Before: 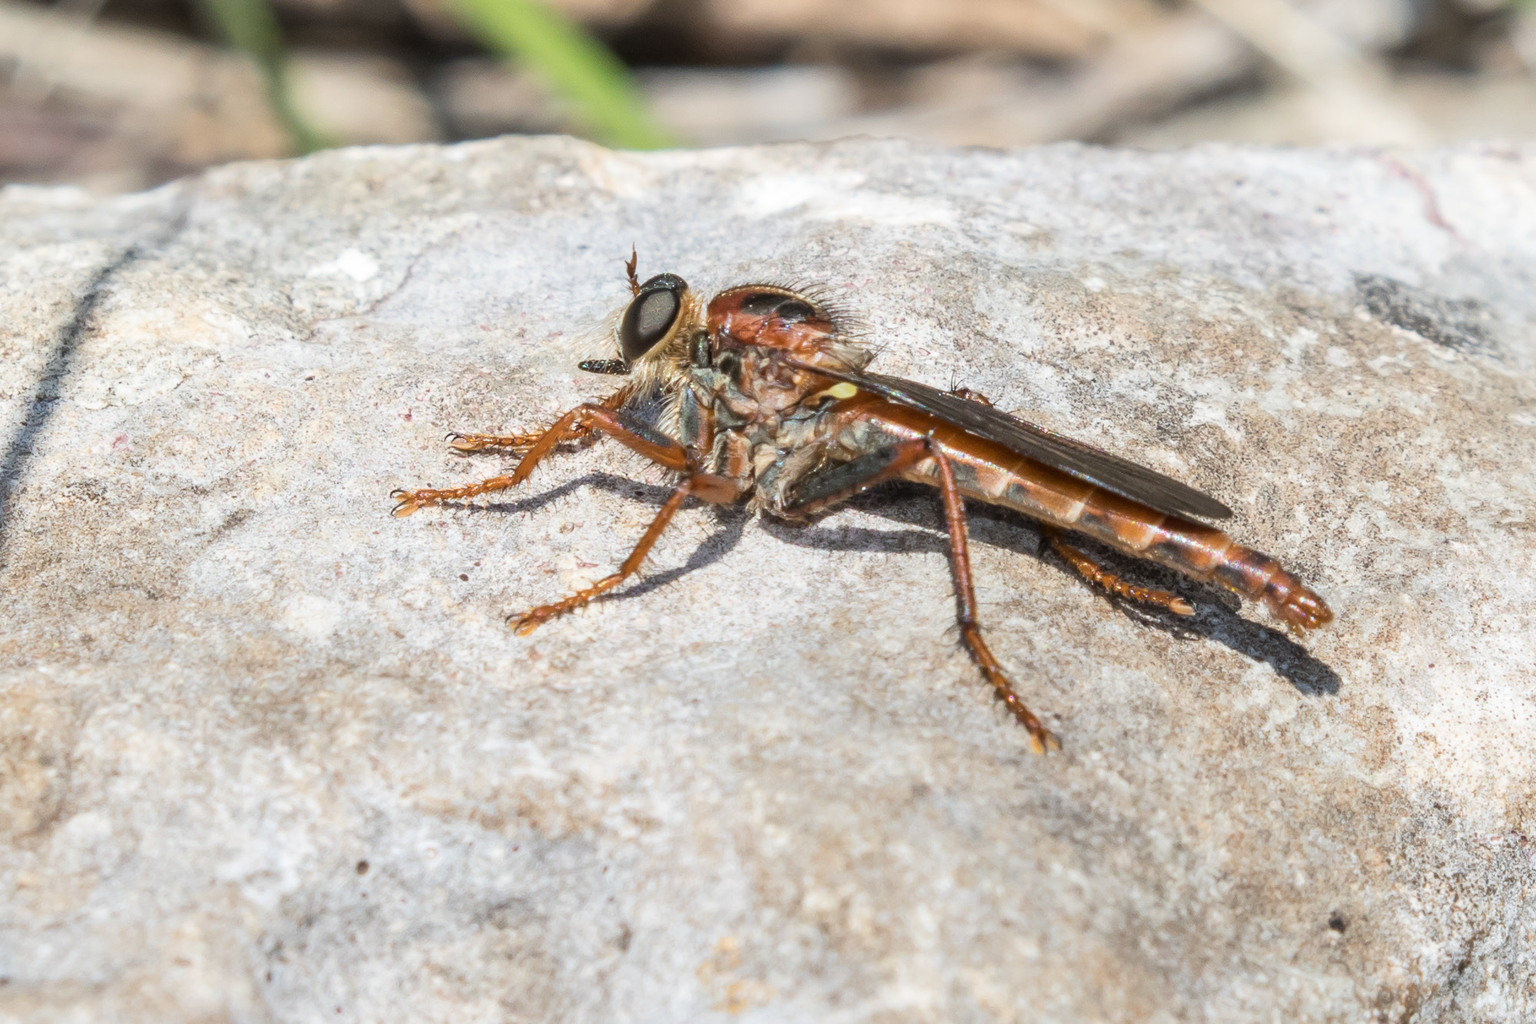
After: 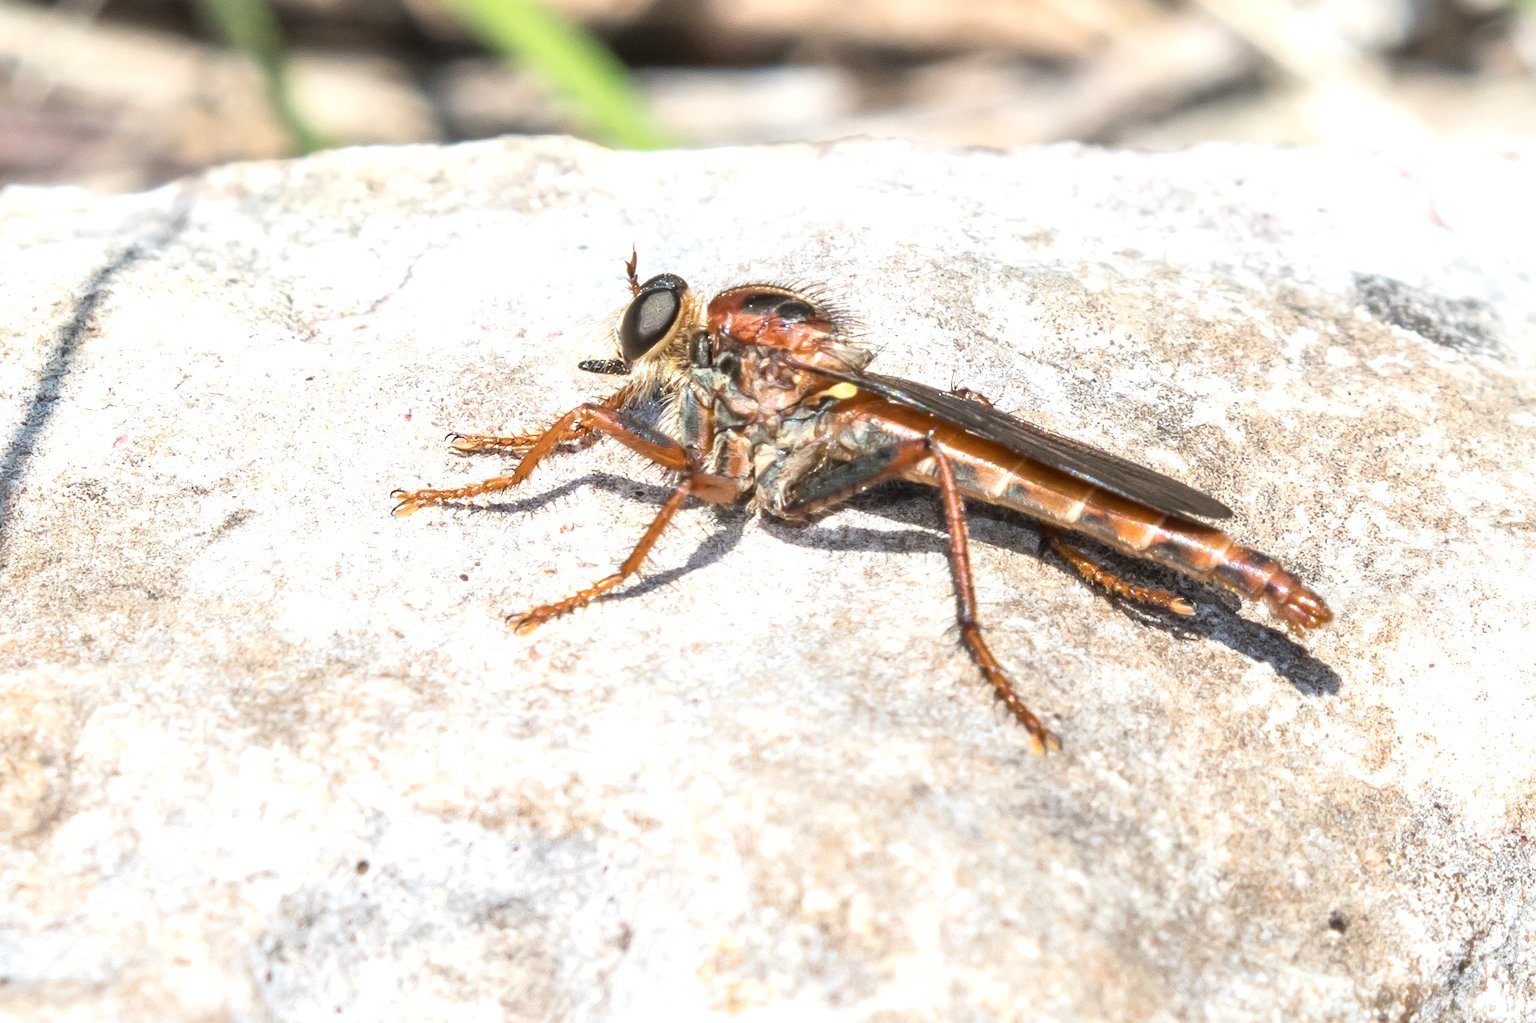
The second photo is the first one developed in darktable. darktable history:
tone equalizer: on, module defaults
exposure: exposure 0.6 EV, compensate highlight preservation false
